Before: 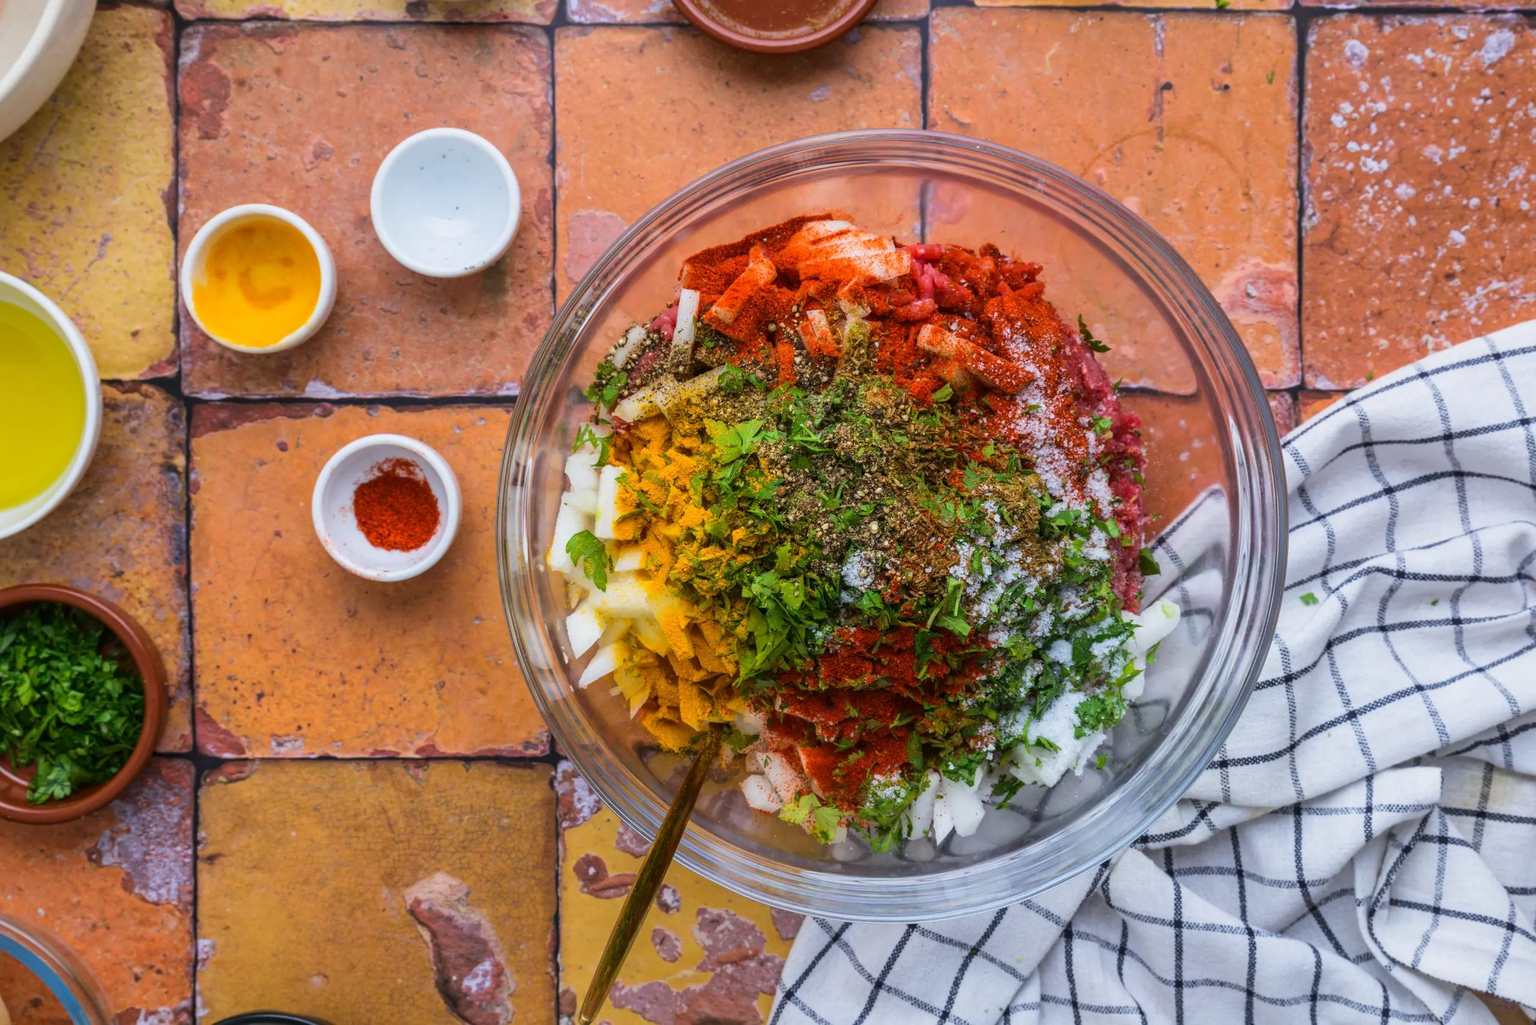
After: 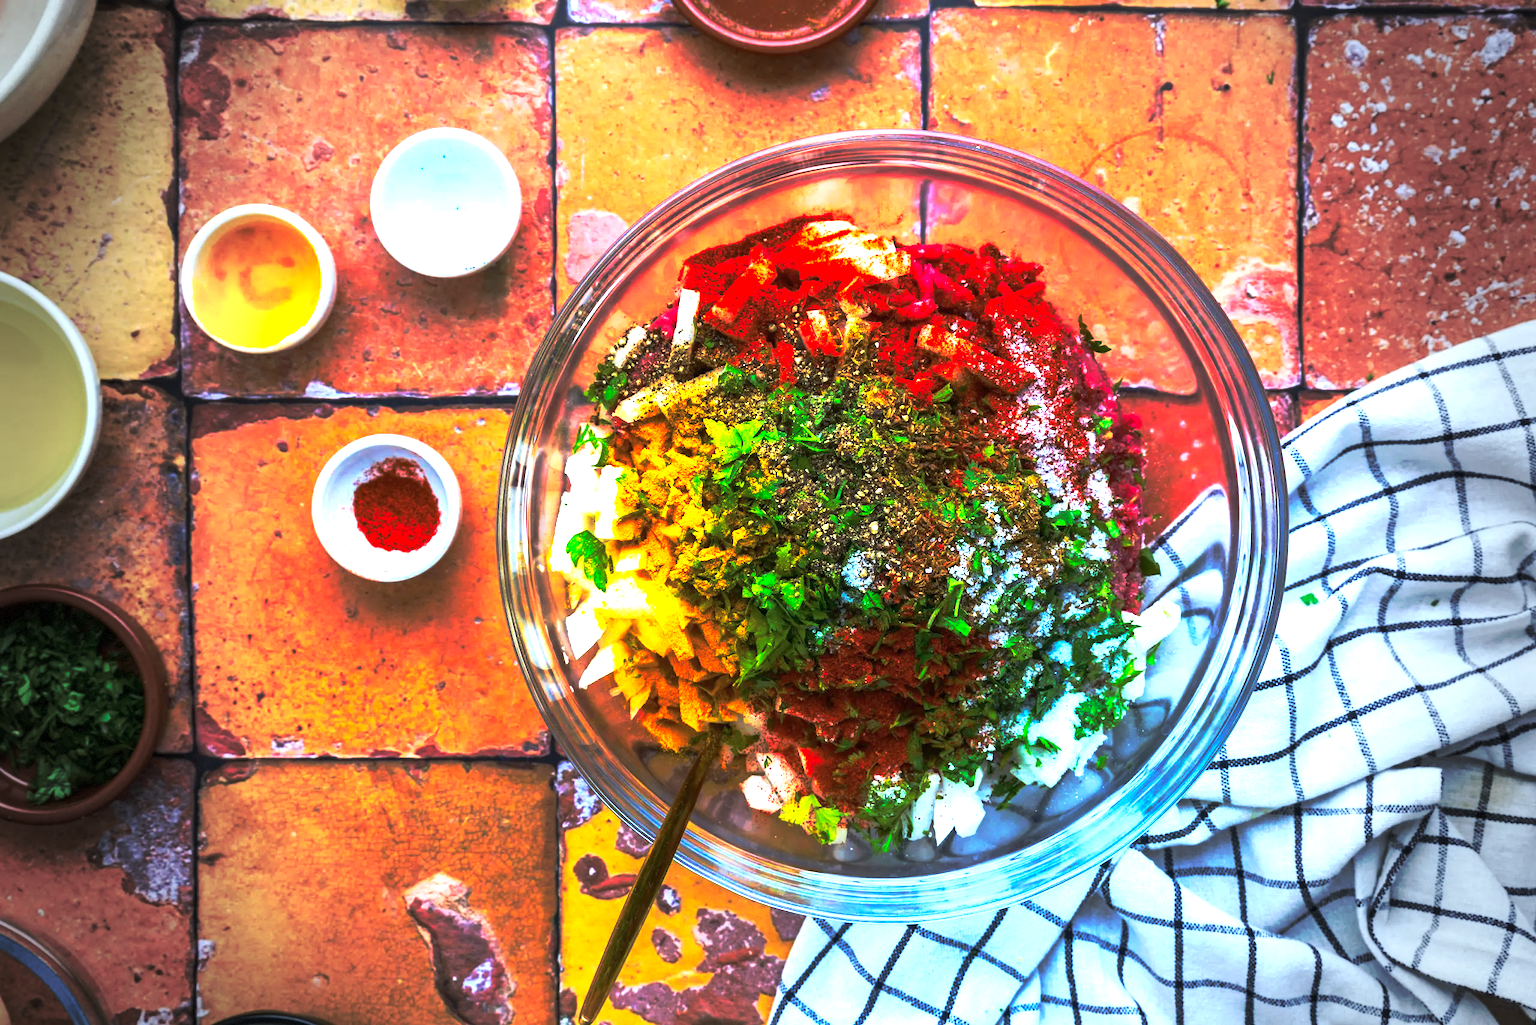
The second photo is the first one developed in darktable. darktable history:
base curve: curves: ch0 [(0, 0) (0.564, 0.291) (0.802, 0.731) (1, 1)], preserve colors none
exposure: black level correction 0, exposure 1.378 EV, compensate exposure bias true, compensate highlight preservation false
vignetting: fall-off start 64.17%, brightness -0.696, width/height ratio 0.887, dithering 8-bit output
color calibration: output R [0.999, 0.026, -0.11, 0], output G [-0.019, 1.037, -0.099, 0], output B [0.022, -0.023, 0.902, 0], illuminant Planckian (black body), x 0.368, y 0.361, temperature 4277.52 K
